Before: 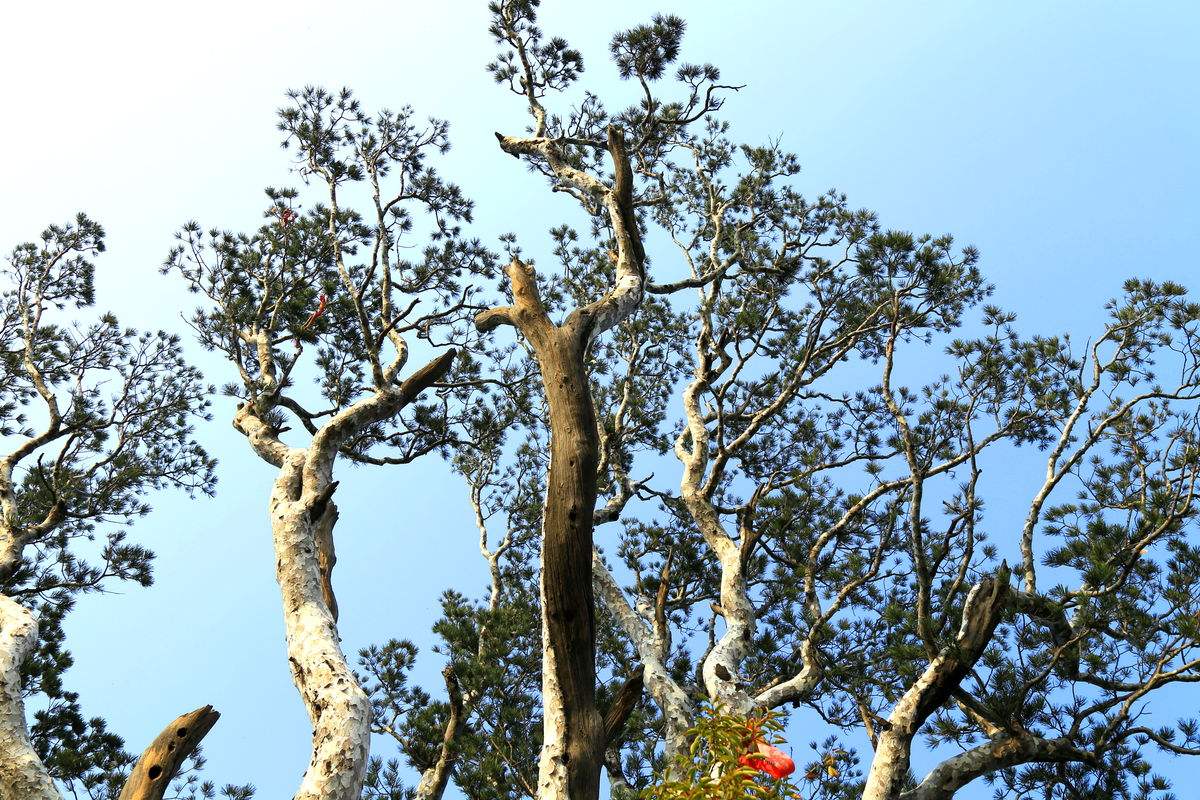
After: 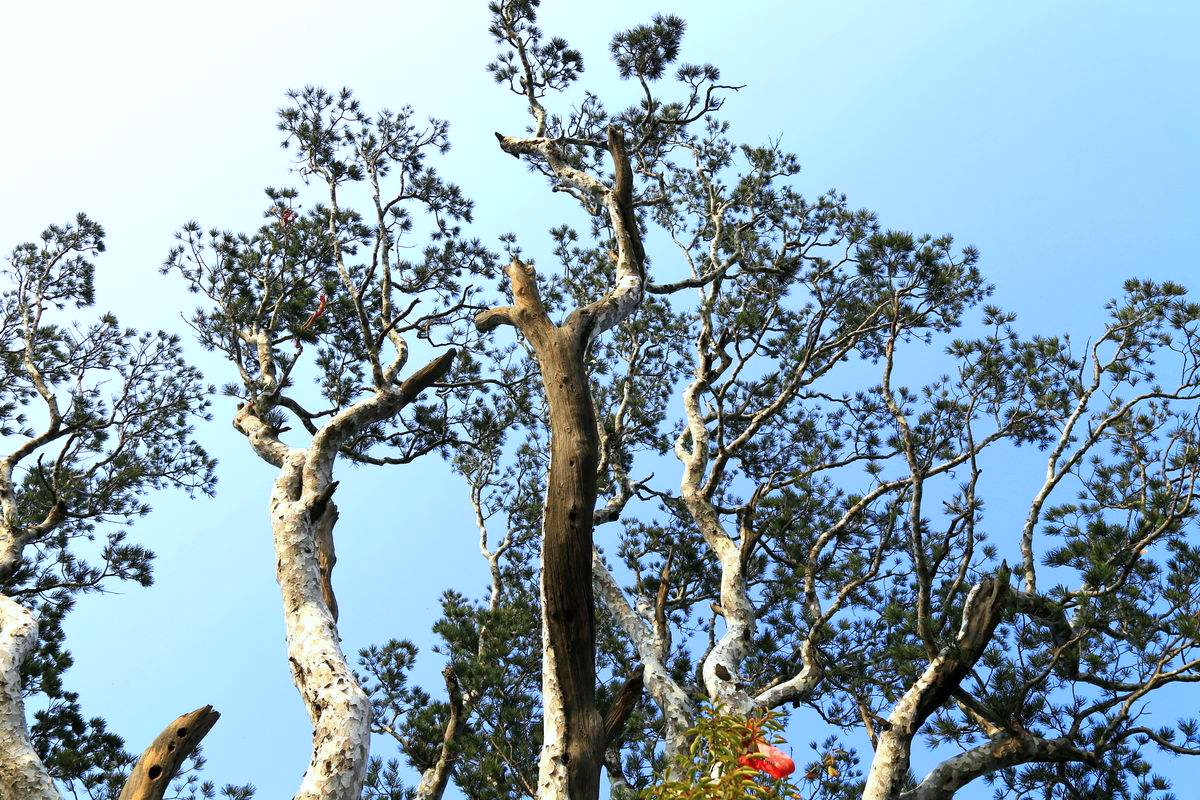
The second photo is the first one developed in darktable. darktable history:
exposure: compensate highlight preservation false
color calibration: illuminant as shot in camera, x 0.358, y 0.373, temperature 4628.91 K
